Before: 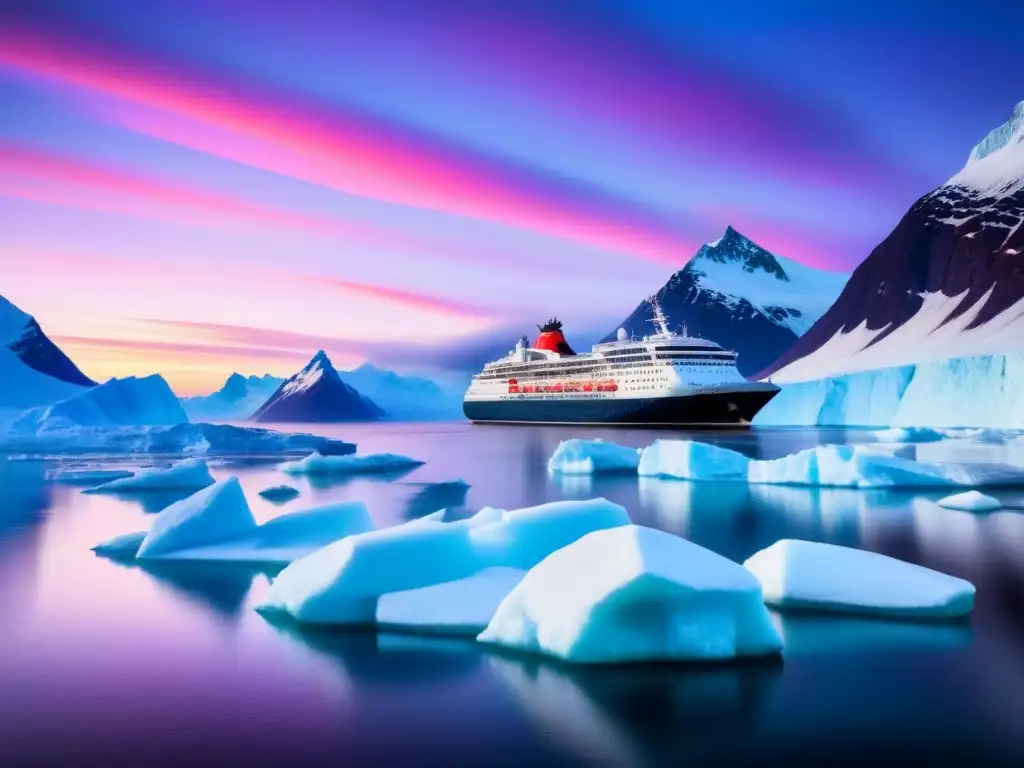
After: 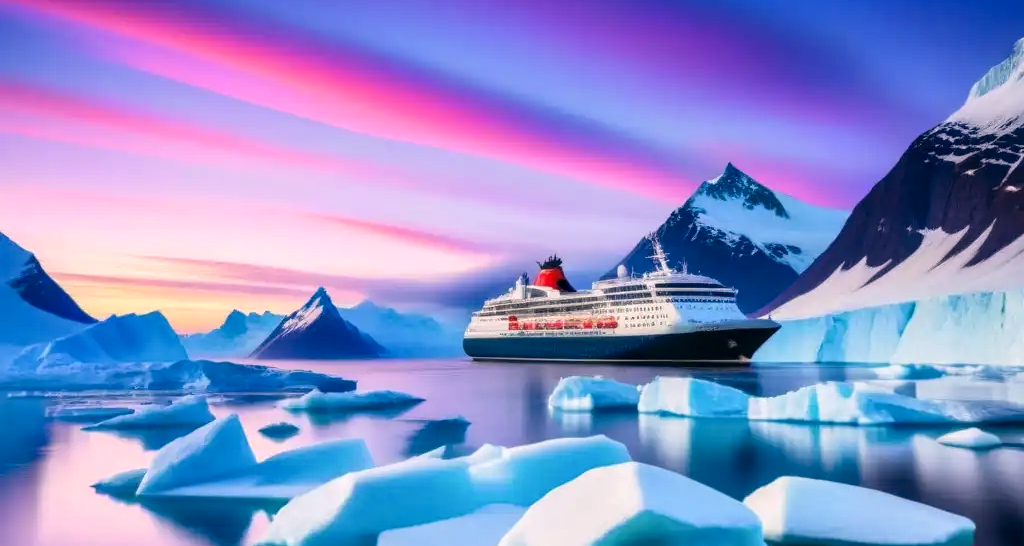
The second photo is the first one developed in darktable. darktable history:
color correction: highlights a* 5.43, highlights b* 5.31, shadows a* -4.81, shadows b* -5
local contrast: on, module defaults
crop and rotate: top 8.289%, bottom 20.604%
base curve: curves: ch0 [(0, 0) (0.472, 0.455) (1, 1)], preserve colors none
